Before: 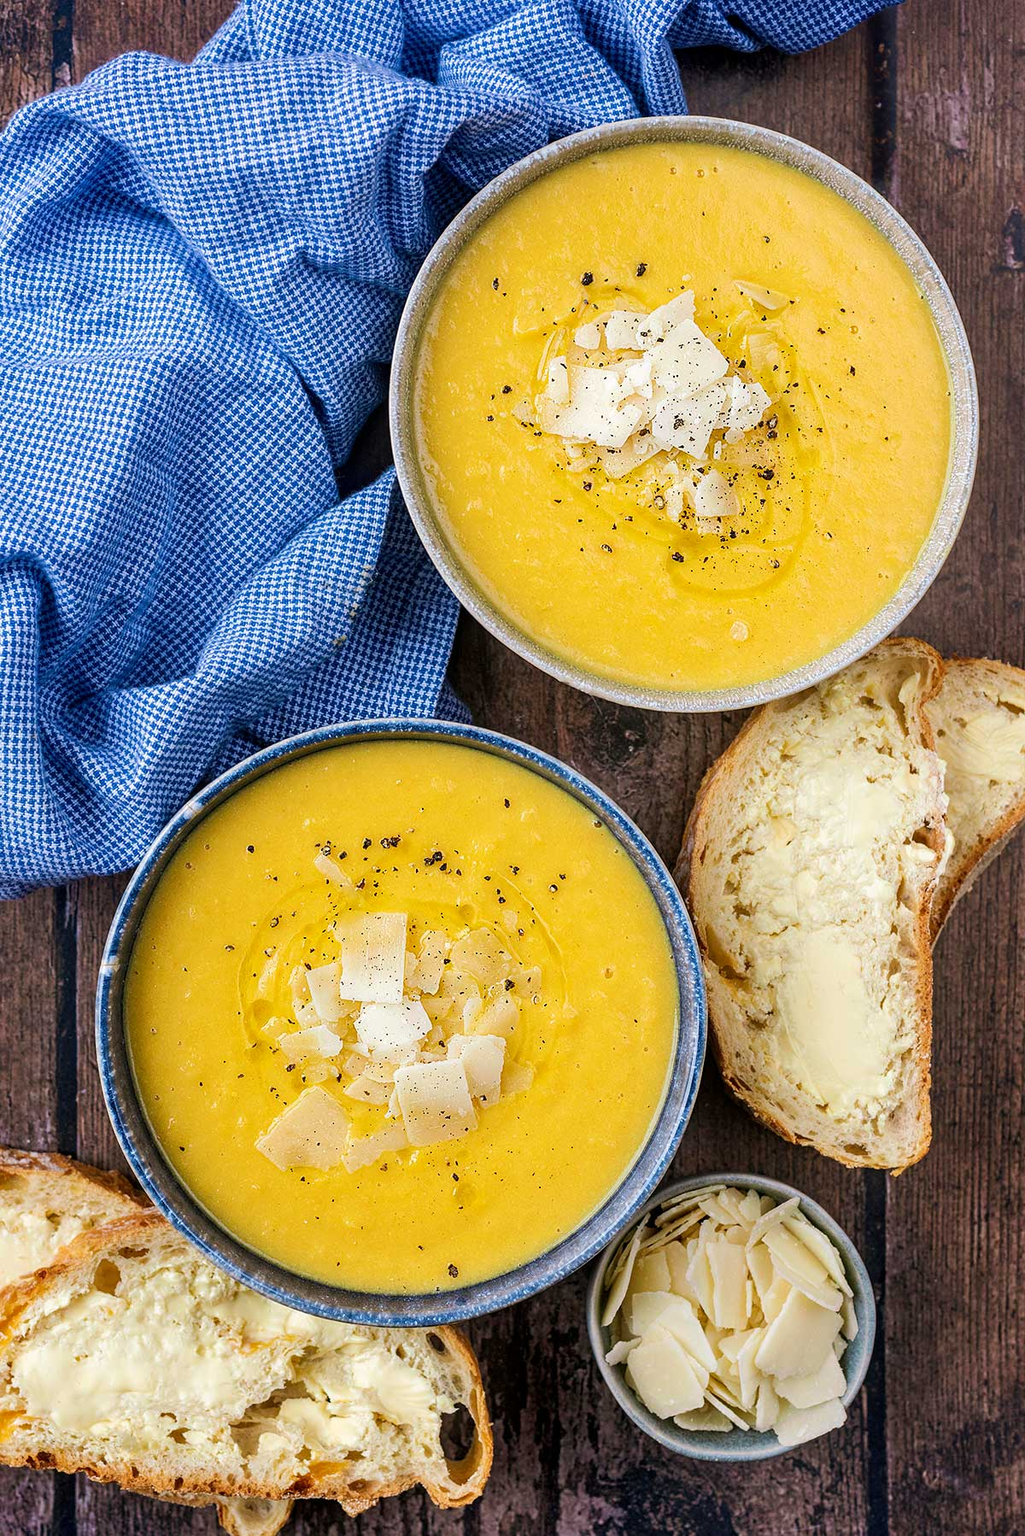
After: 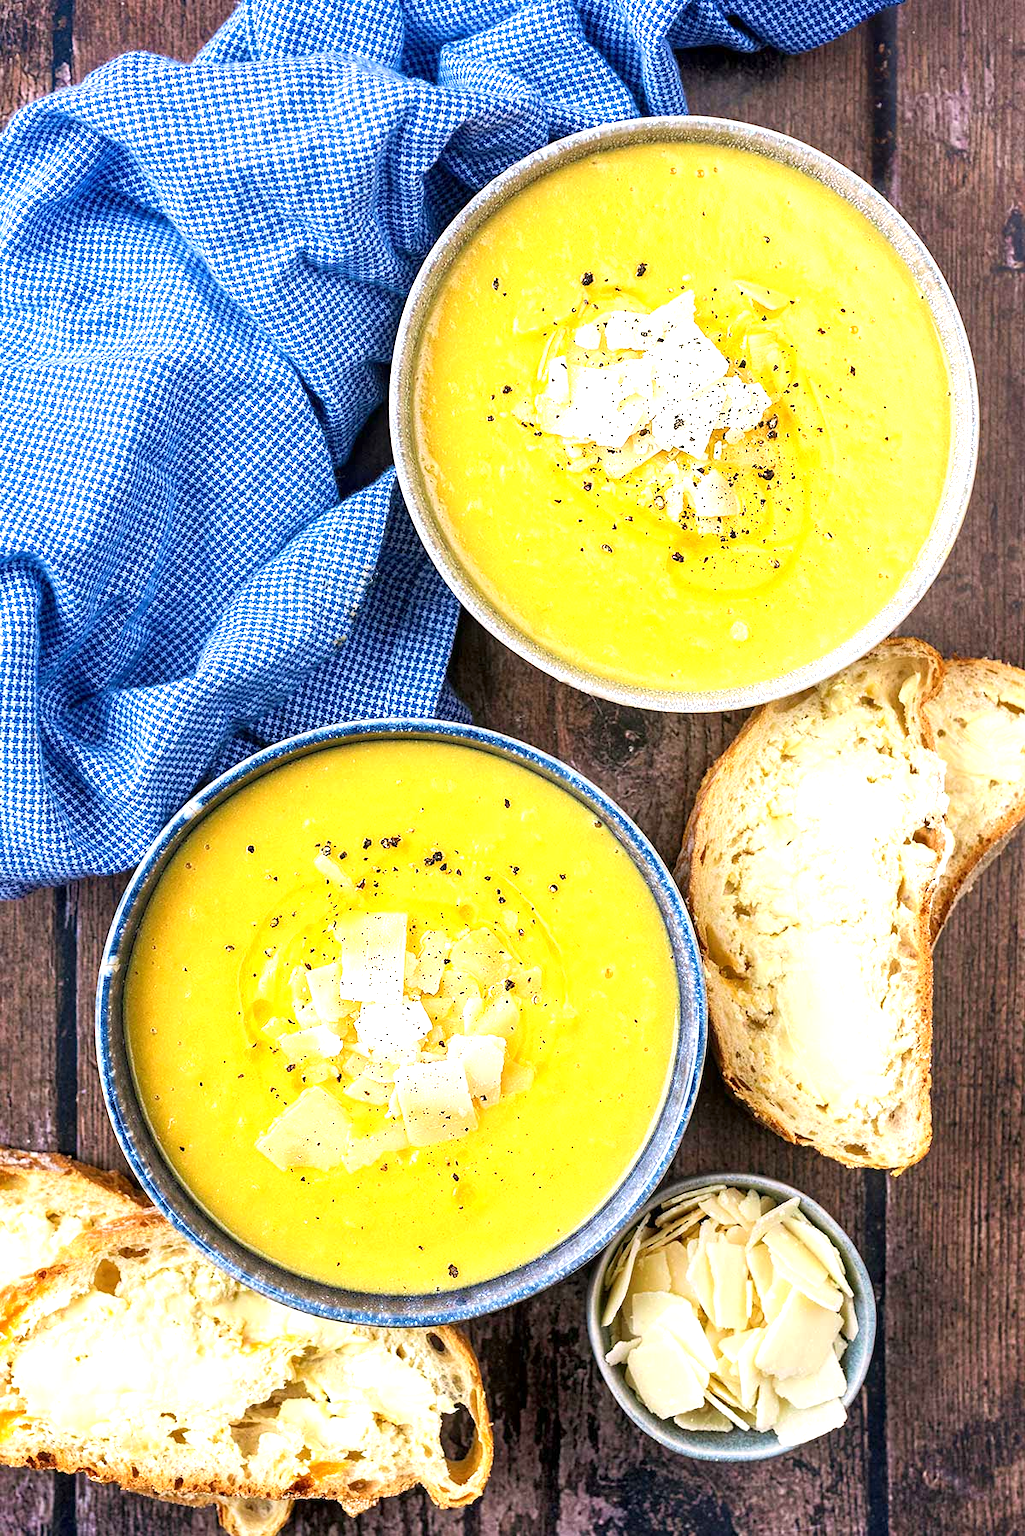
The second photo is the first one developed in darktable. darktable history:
exposure: black level correction 0, exposure 0.935 EV, compensate highlight preservation false
